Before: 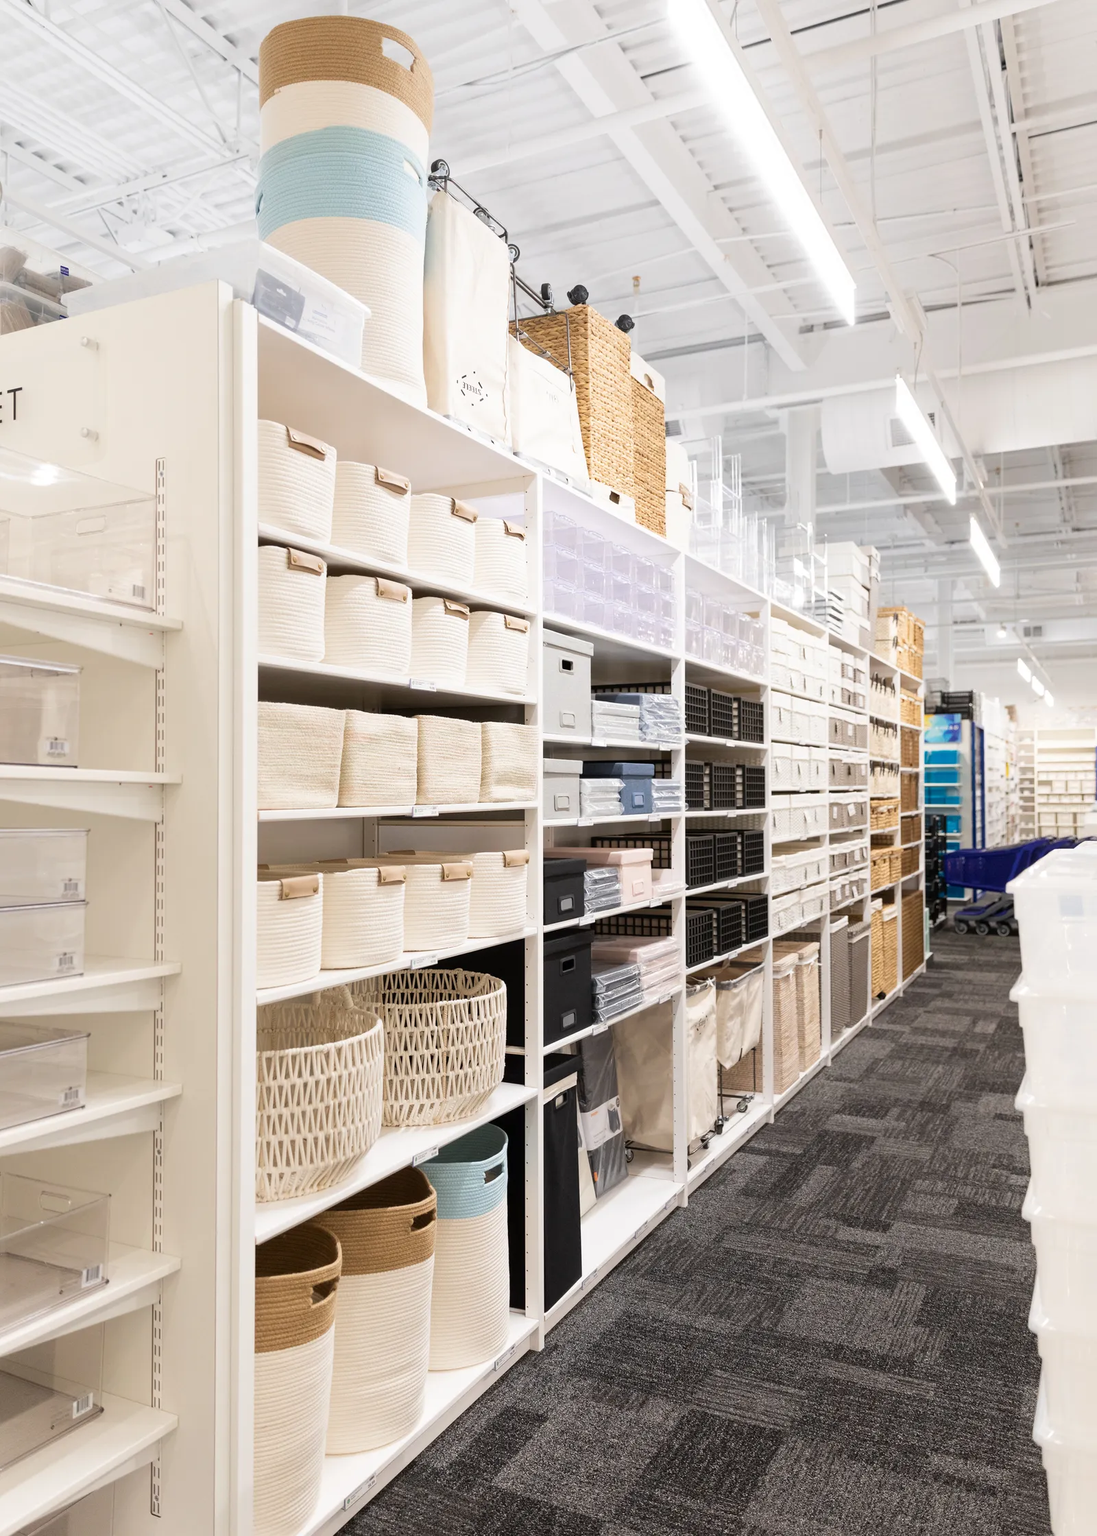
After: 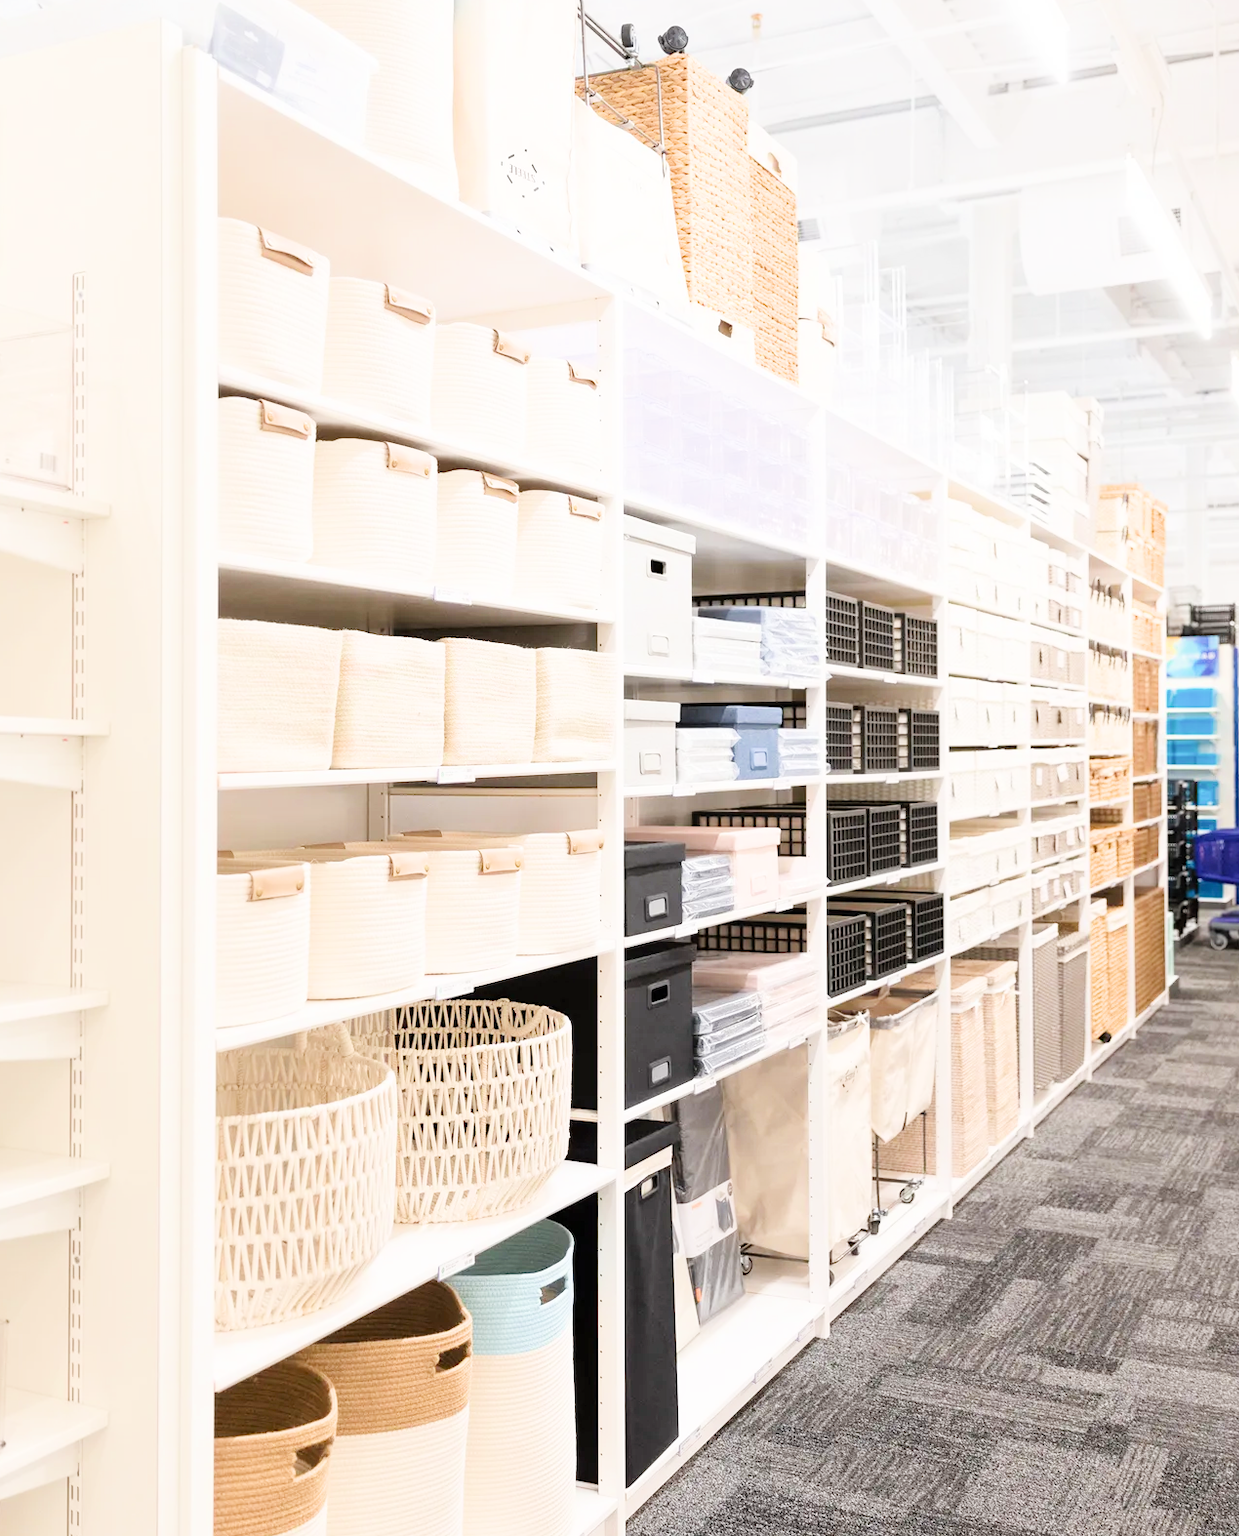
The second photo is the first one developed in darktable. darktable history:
crop: left 9.592%, top 17.371%, right 10.979%, bottom 12.353%
exposure: black level correction 0, exposure 1.921 EV, compensate highlight preservation false
filmic rgb: black relative exposure -7.65 EV, white relative exposure 4.56 EV, hardness 3.61
